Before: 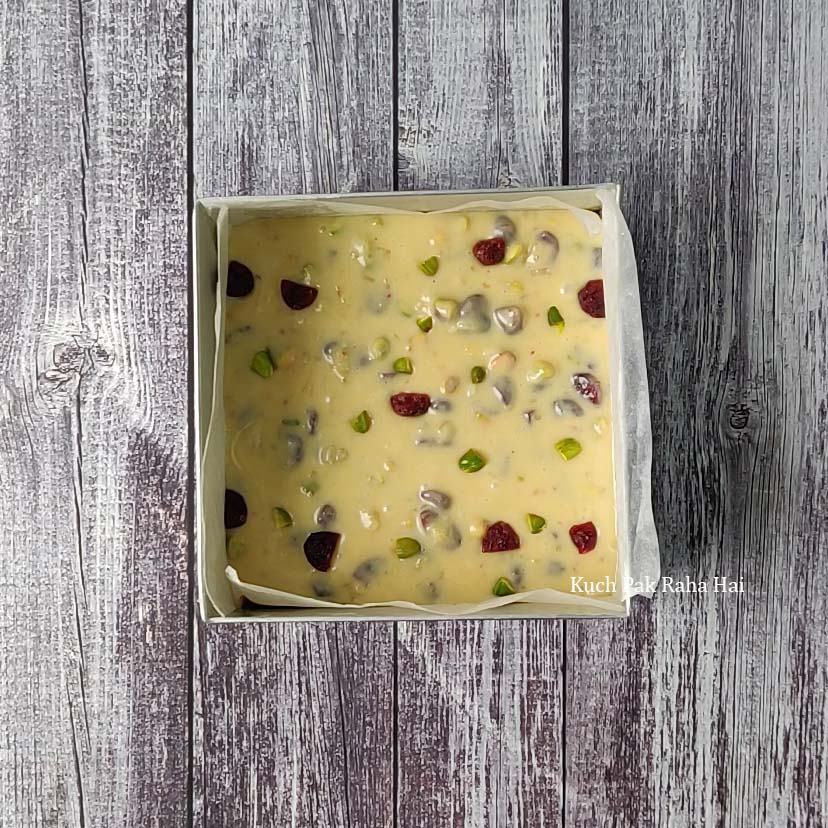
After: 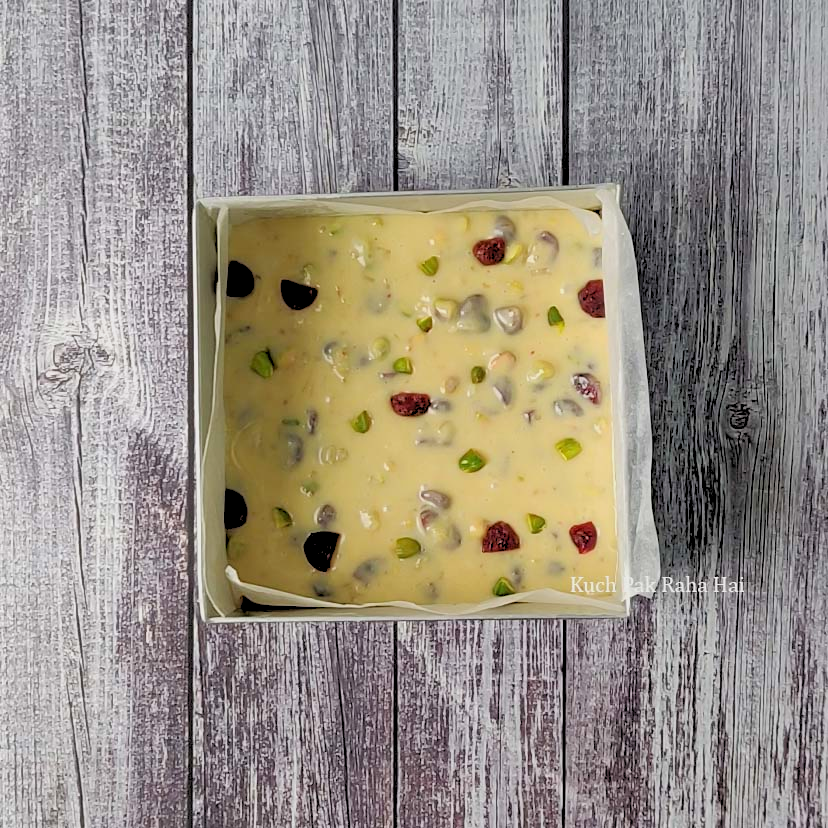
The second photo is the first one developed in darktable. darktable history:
tone curve: curves: ch0 [(0, 0) (0.003, 0.003) (0.011, 0.011) (0.025, 0.025) (0.044, 0.044) (0.069, 0.069) (0.1, 0.099) (0.136, 0.135) (0.177, 0.176) (0.224, 0.223) (0.277, 0.275) (0.335, 0.333) (0.399, 0.396) (0.468, 0.465) (0.543, 0.541) (0.623, 0.622) (0.709, 0.708) (0.801, 0.8) (0.898, 0.897) (1, 1)], preserve colors none
rgb levels: preserve colors sum RGB, levels [[0.038, 0.433, 0.934], [0, 0.5, 1], [0, 0.5, 1]]
